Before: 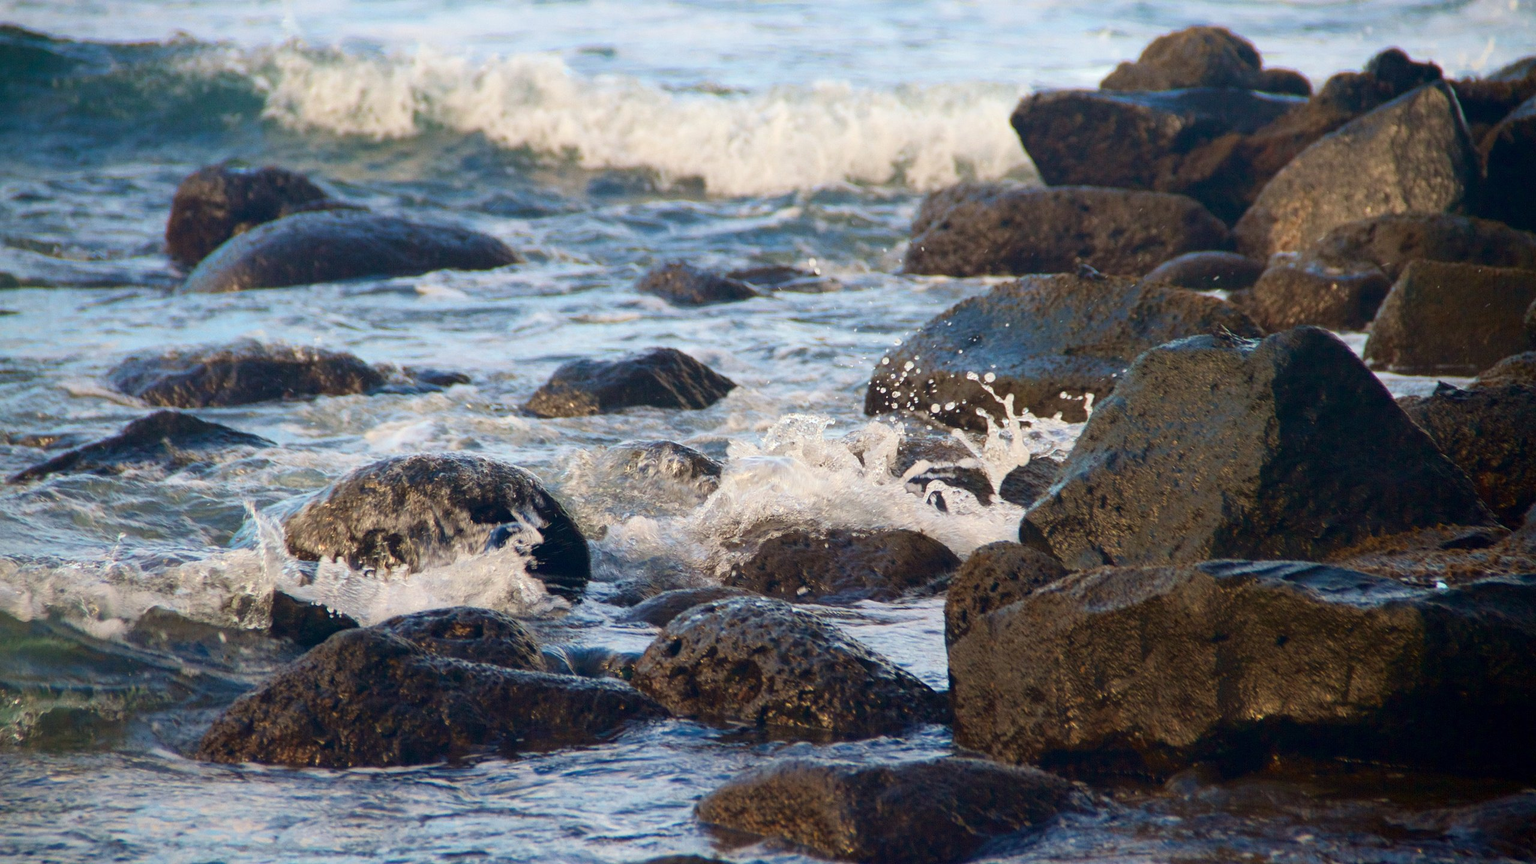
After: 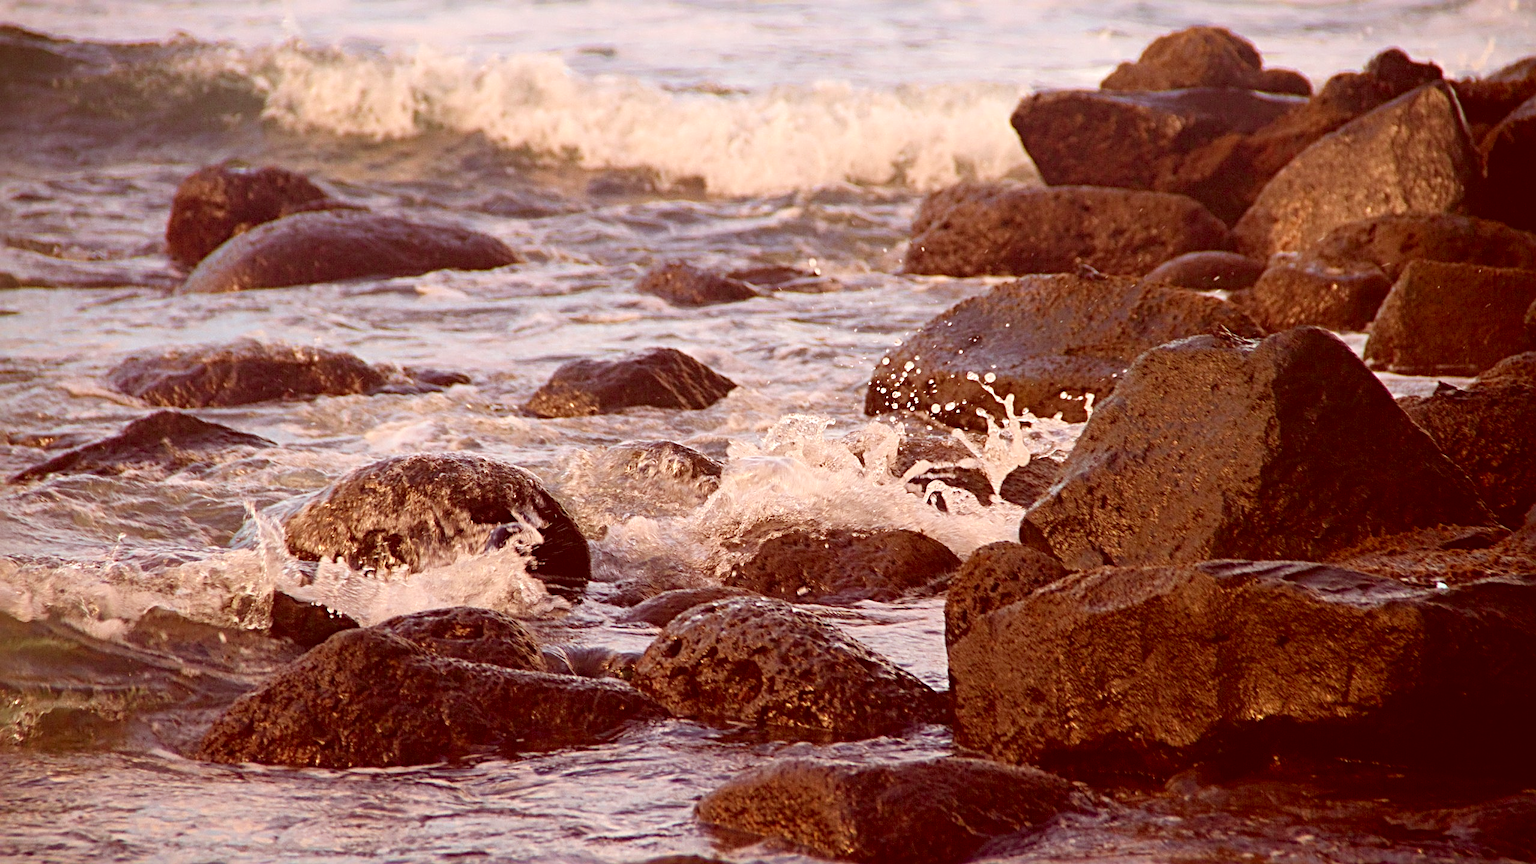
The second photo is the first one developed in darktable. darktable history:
sharpen: radius 4.864
contrast brightness saturation: contrast 0.025, brightness 0.06, saturation 0.121
color correction: highlights a* 9.2, highlights b* 8.58, shadows a* 39.57, shadows b* 39.53, saturation 0.818
